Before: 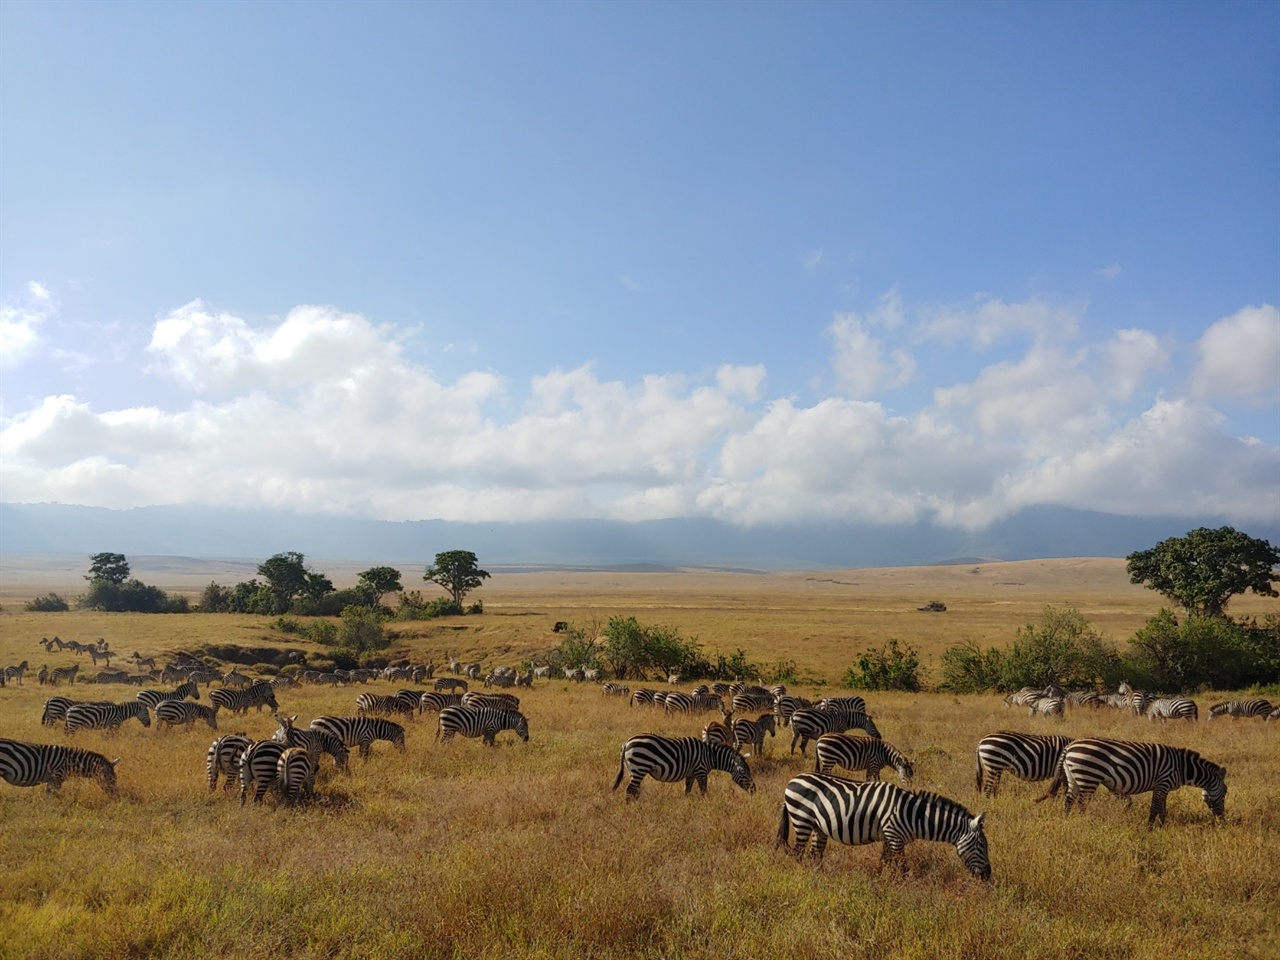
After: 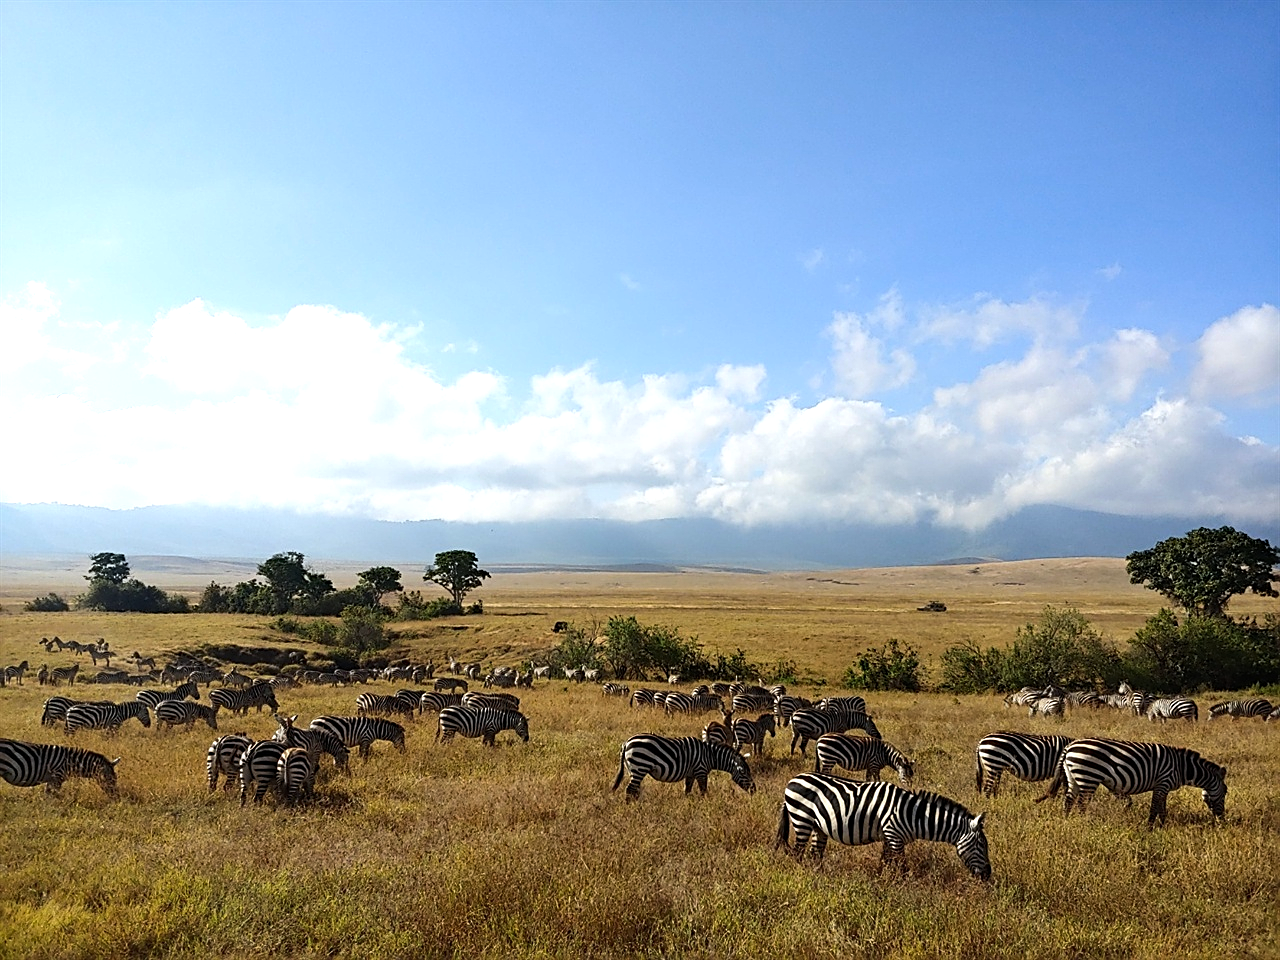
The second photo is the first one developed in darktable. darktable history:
haze removal: compatibility mode true, adaptive false
sharpen: on, module defaults
white balance: red 0.982, blue 1.018
tone equalizer: -8 EV -0.75 EV, -7 EV -0.7 EV, -6 EV -0.6 EV, -5 EV -0.4 EV, -3 EV 0.4 EV, -2 EV 0.6 EV, -1 EV 0.7 EV, +0 EV 0.75 EV, edges refinement/feathering 500, mask exposure compensation -1.57 EV, preserve details no
